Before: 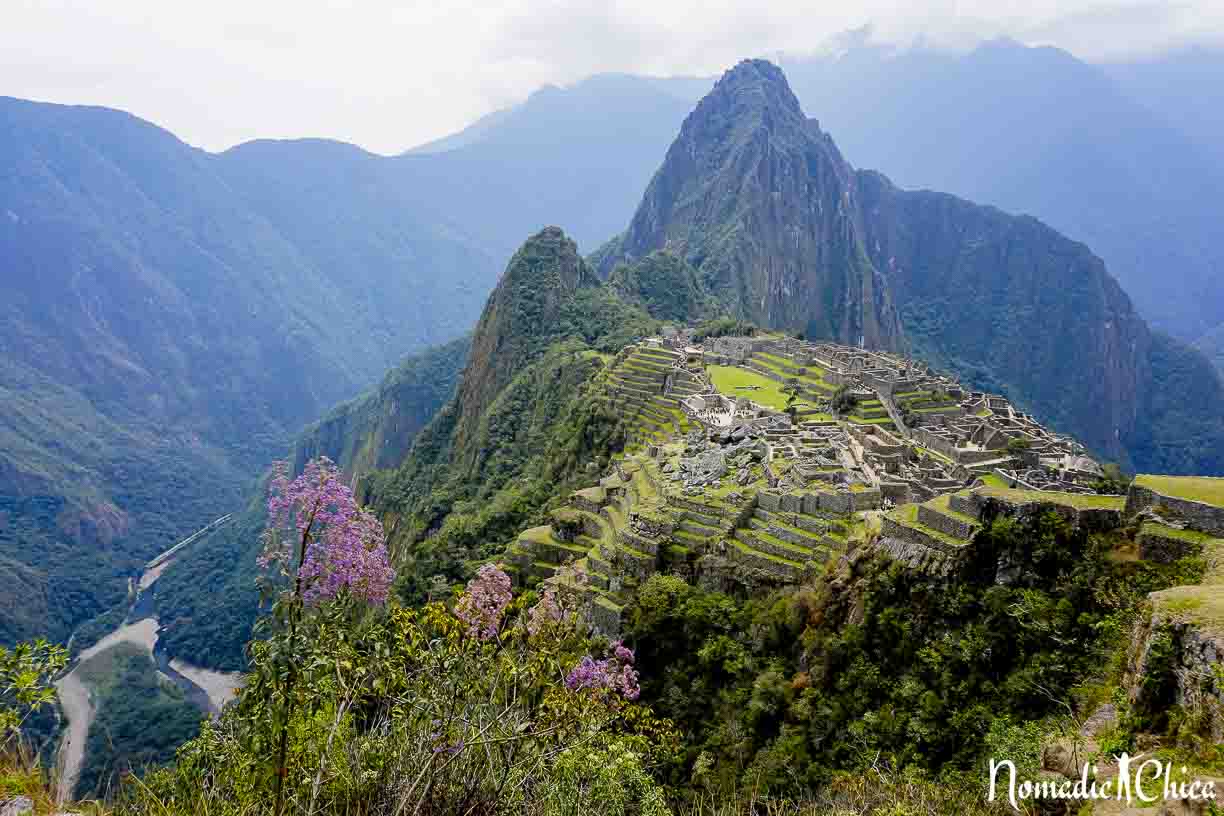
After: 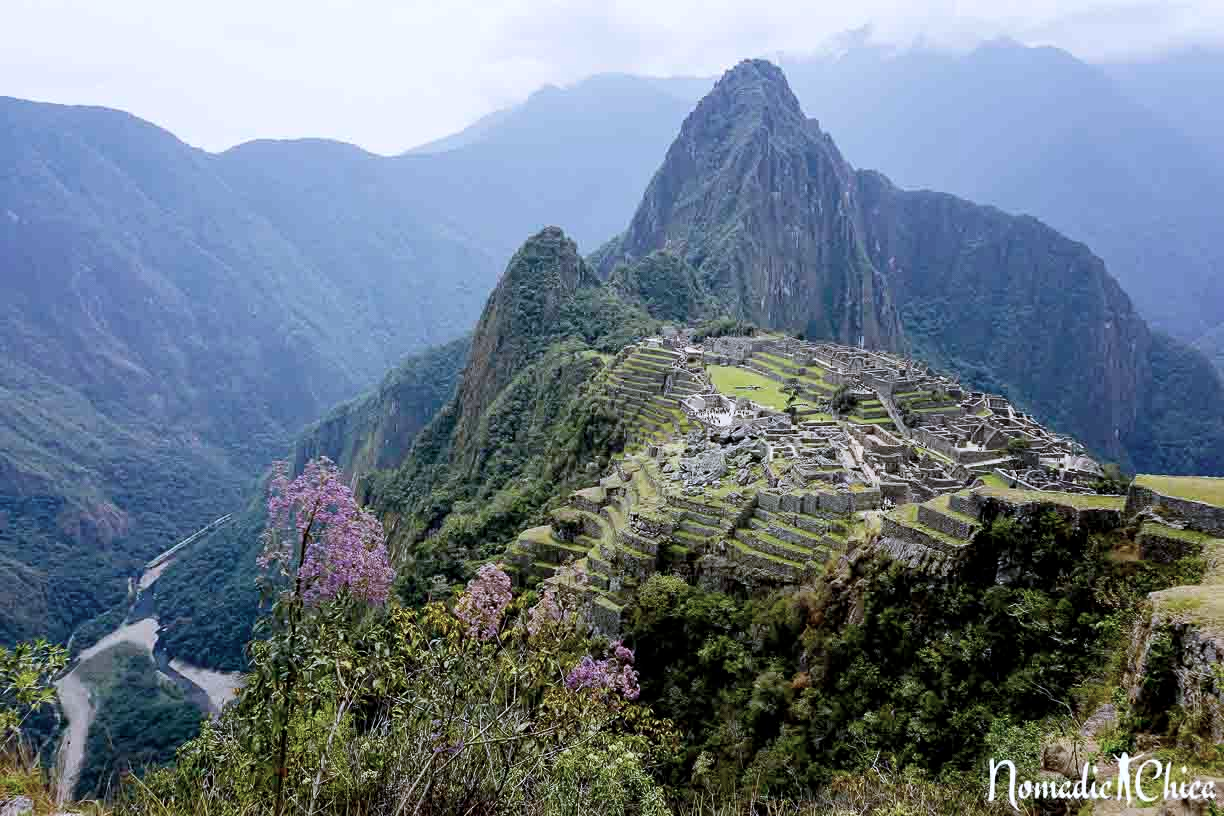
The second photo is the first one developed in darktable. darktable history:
contrast brightness saturation: contrast 0.1, saturation -0.36
white balance: red 0.967, blue 1.119, emerald 0.756
